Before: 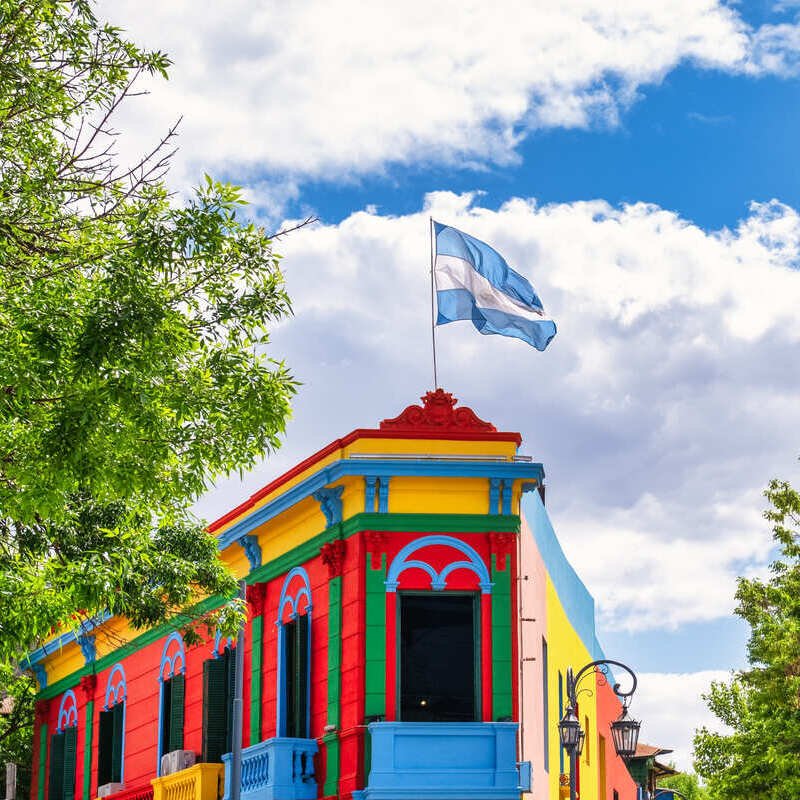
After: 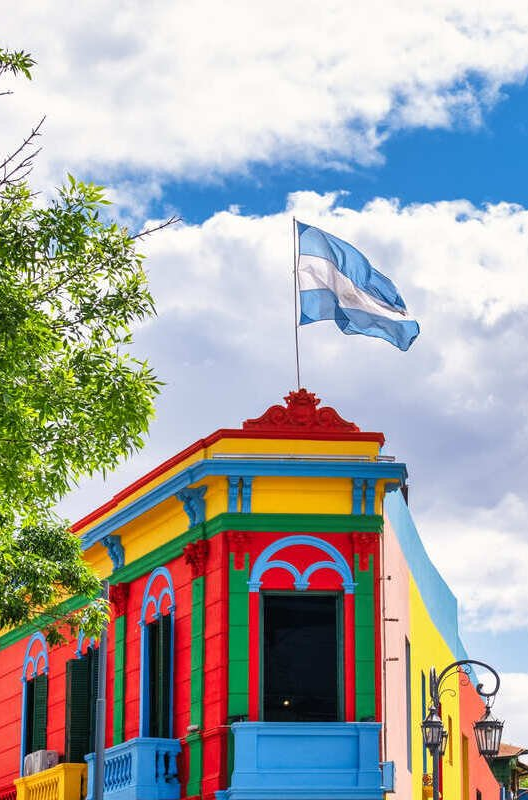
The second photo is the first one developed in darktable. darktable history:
crop: left 17.189%, right 16.804%
